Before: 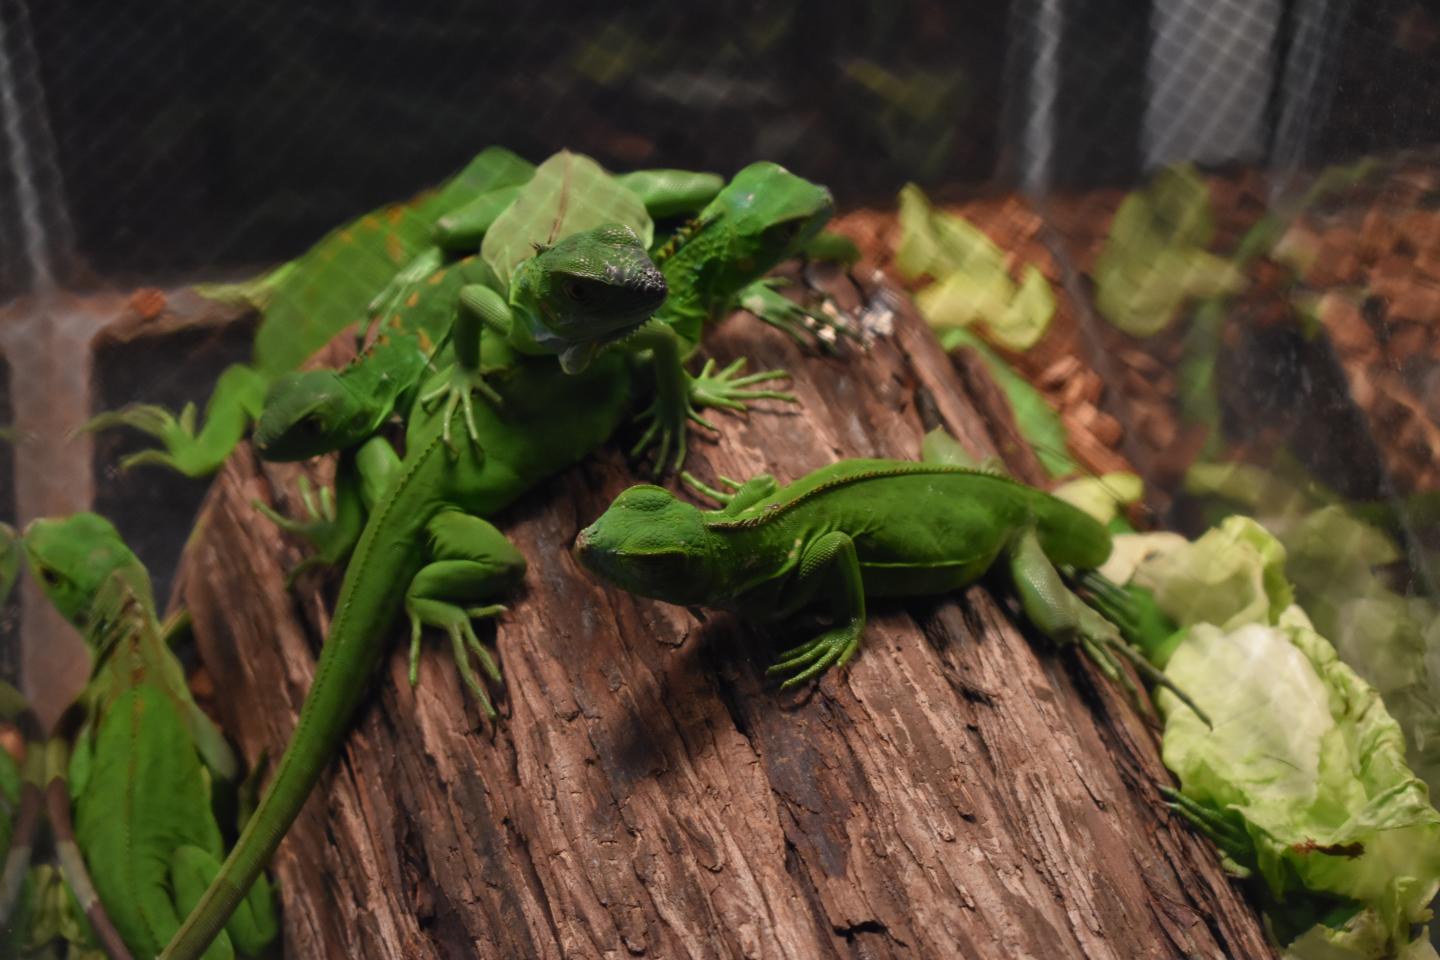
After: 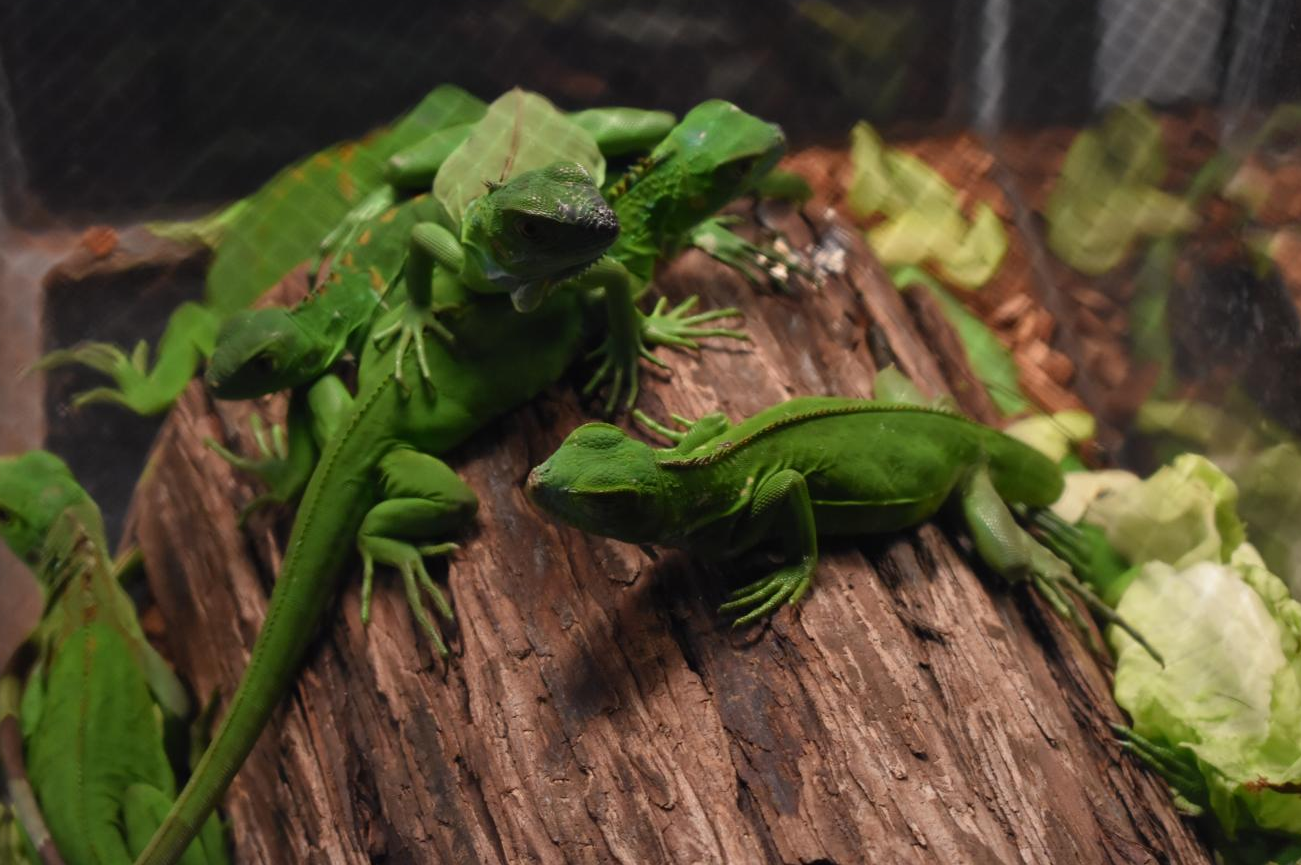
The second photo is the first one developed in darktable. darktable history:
crop: left 3.37%, top 6.511%, right 6.27%, bottom 3.322%
